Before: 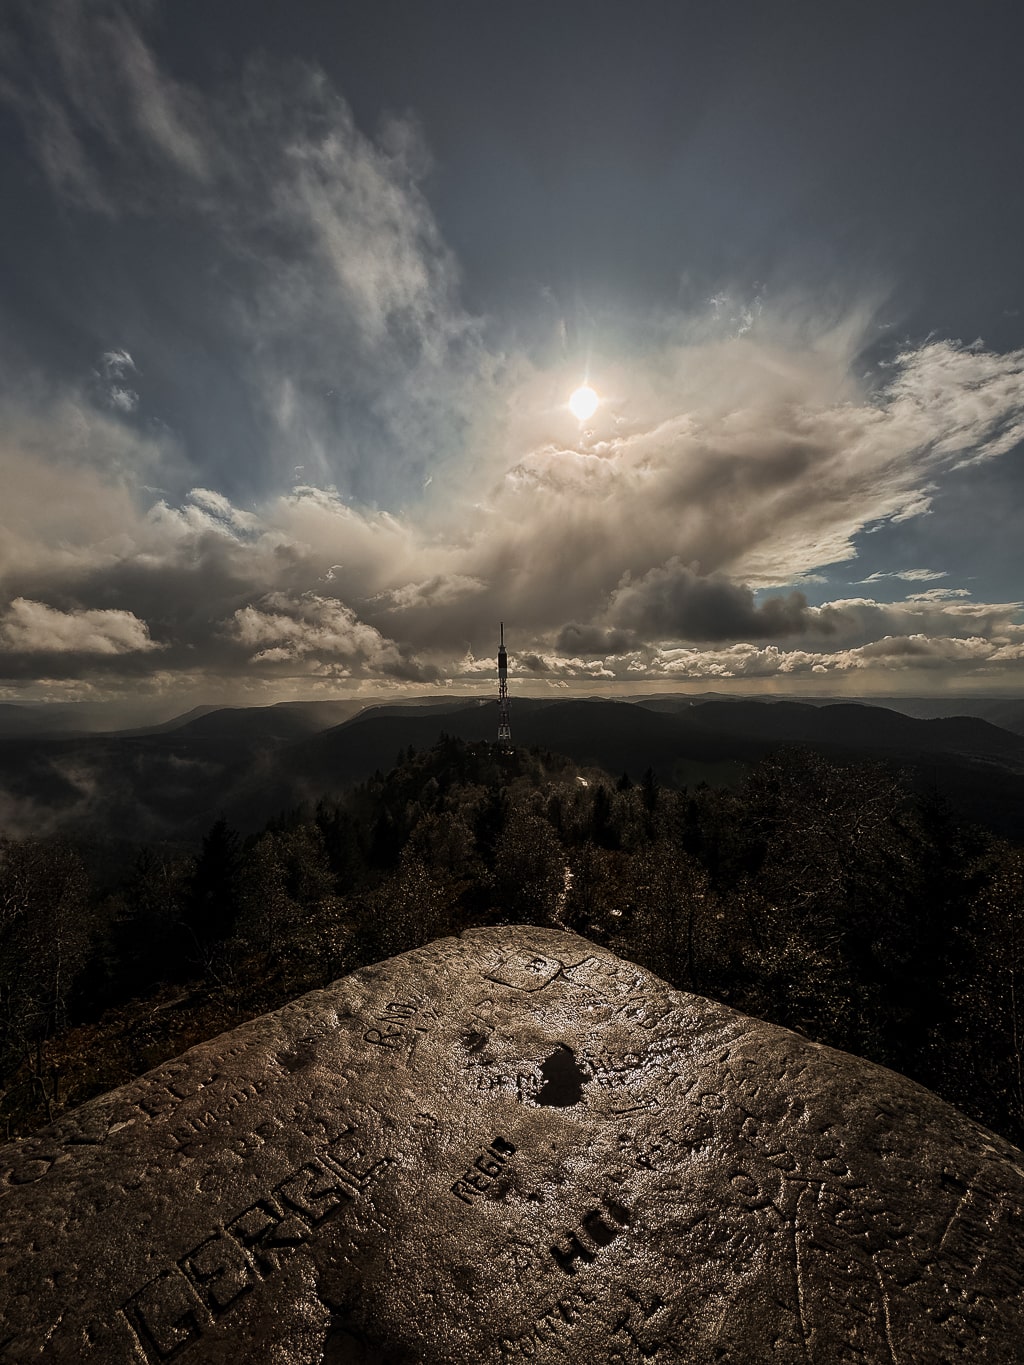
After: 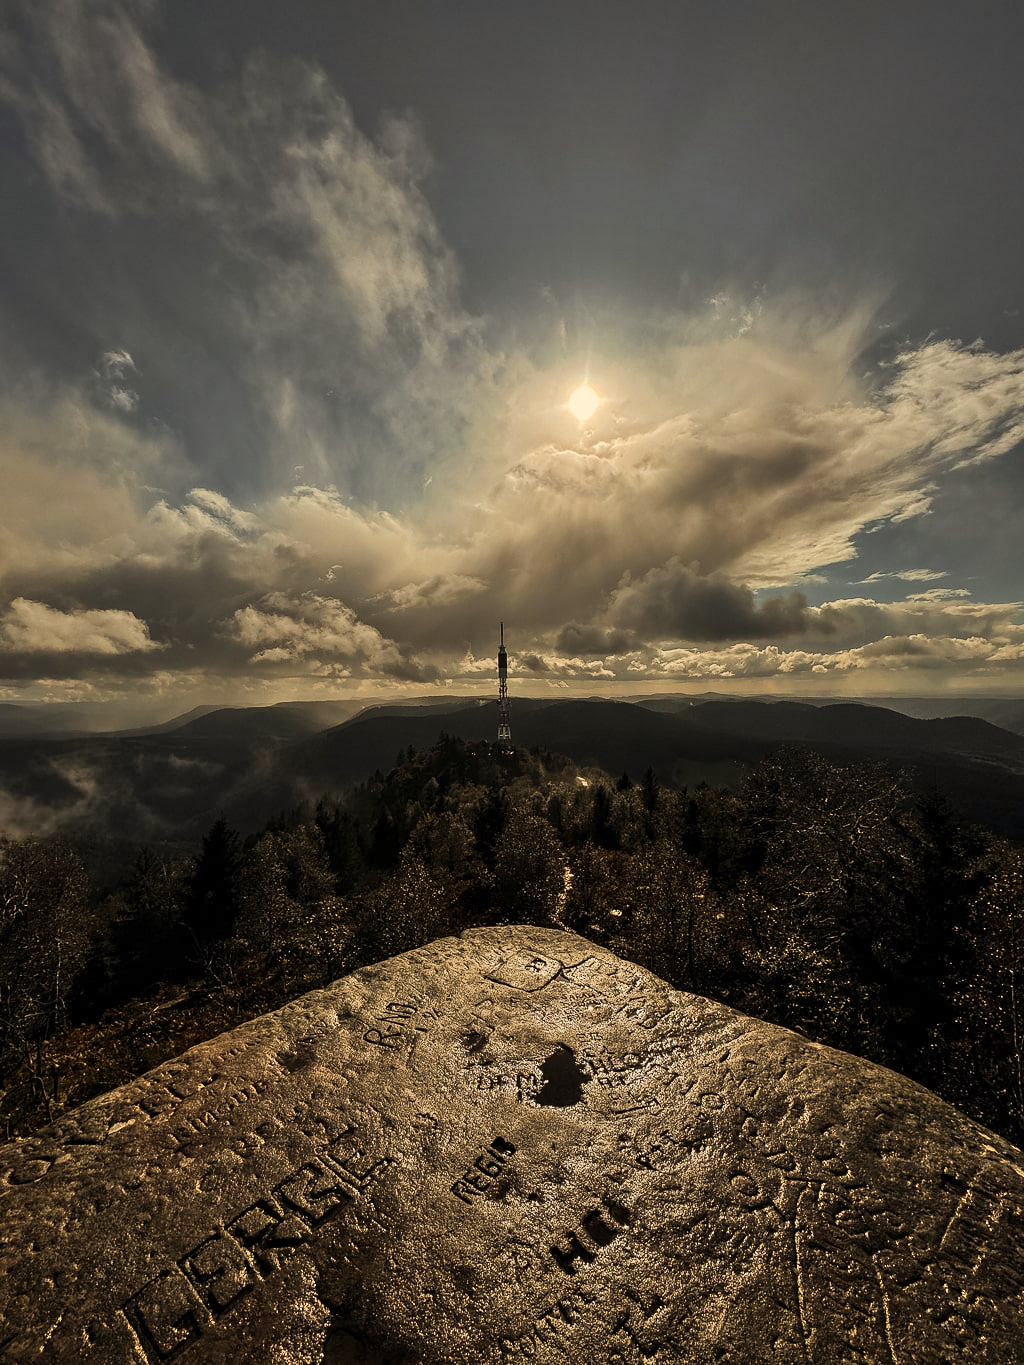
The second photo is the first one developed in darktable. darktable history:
shadows and highlights: shadows 52.42, soften with gaussian
color correction: highlights a* 1.39, highlights b* 17.83
